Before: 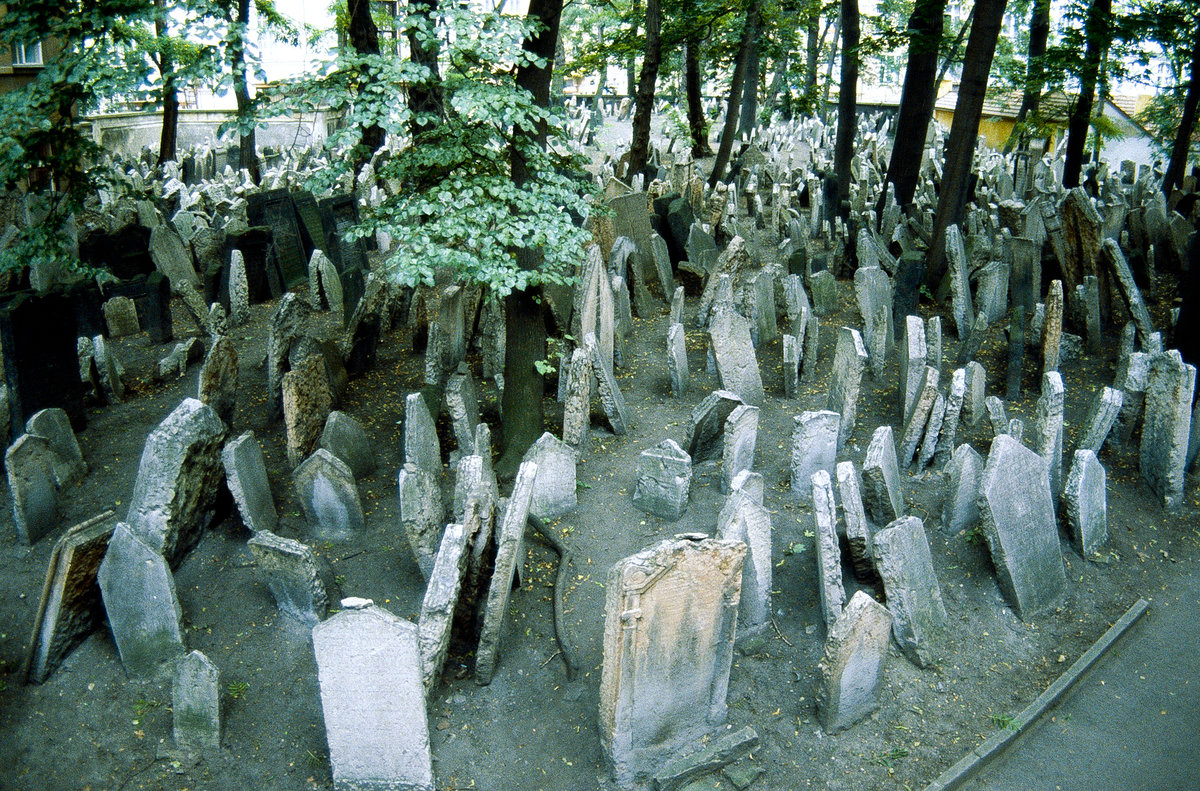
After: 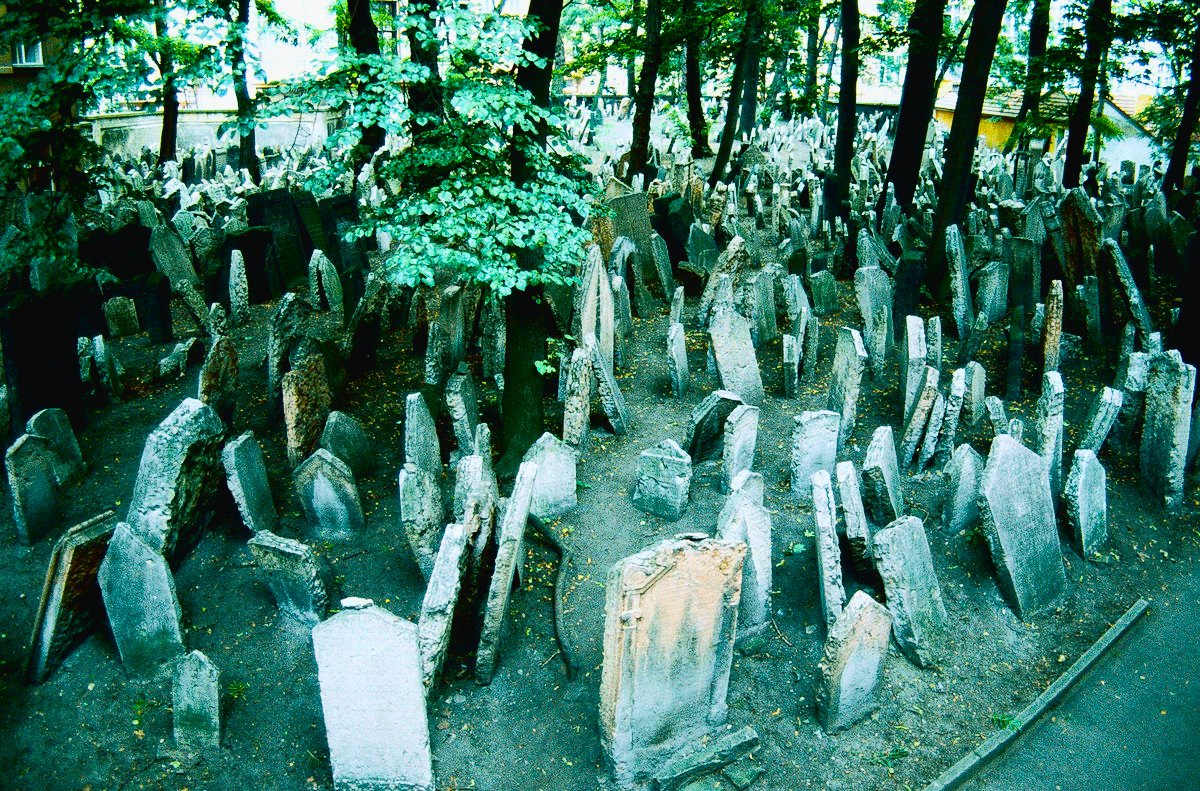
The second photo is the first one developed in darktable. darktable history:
tone curve: curves: ch0 [(0, 0.023) (0.132, 0.075) (0.251, 0.186) (0.463, 0.461) (0.662, 0.757) (0.854, 0.909) (1, 0.973)]; ch1 [(0, 0) (0.447, 0.411) (0.483, 0.469) (0.498, 0.496) (0.518, 0.514) (0.561, 0.579) (0.604, 0.645) (0.669, 0.73) (0.819, 0.93) (1, 1)]; ch2 [(0, 0) (0.307, 0.315) (0.425, 0.438) (0.483, 0.477) (0.503, 0.503) (0.526, 0.534) (0.567, 0.569) (0.617, 0.674) (0.703, 0.797) (0.985, 0.966)], color space Lab, independent channels
